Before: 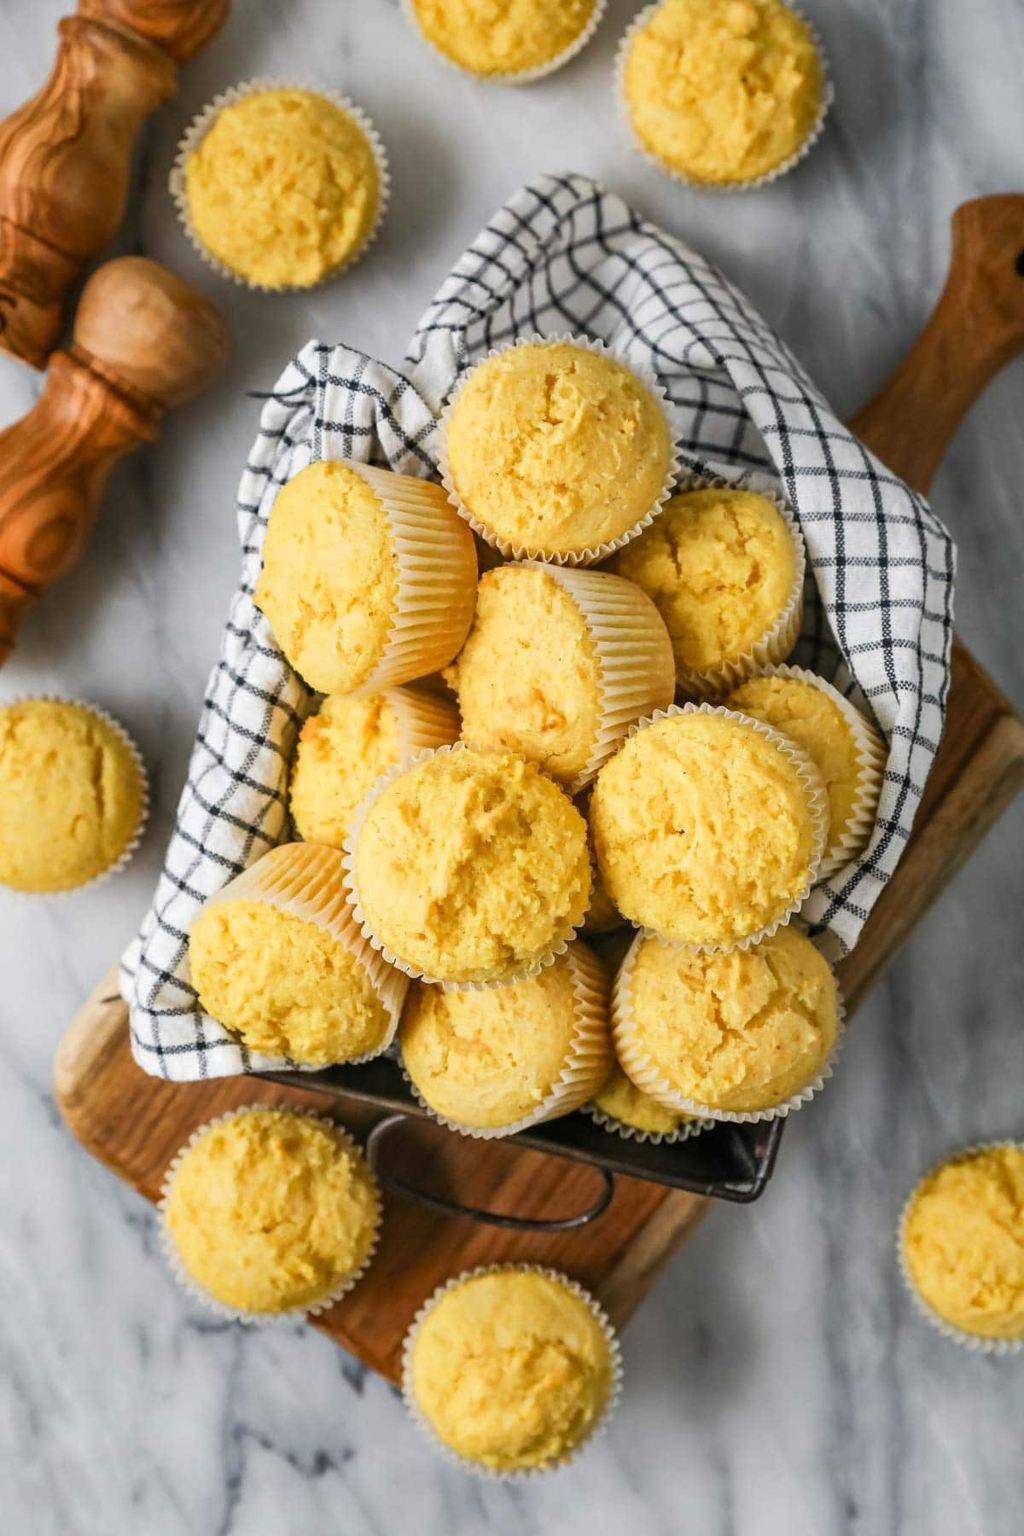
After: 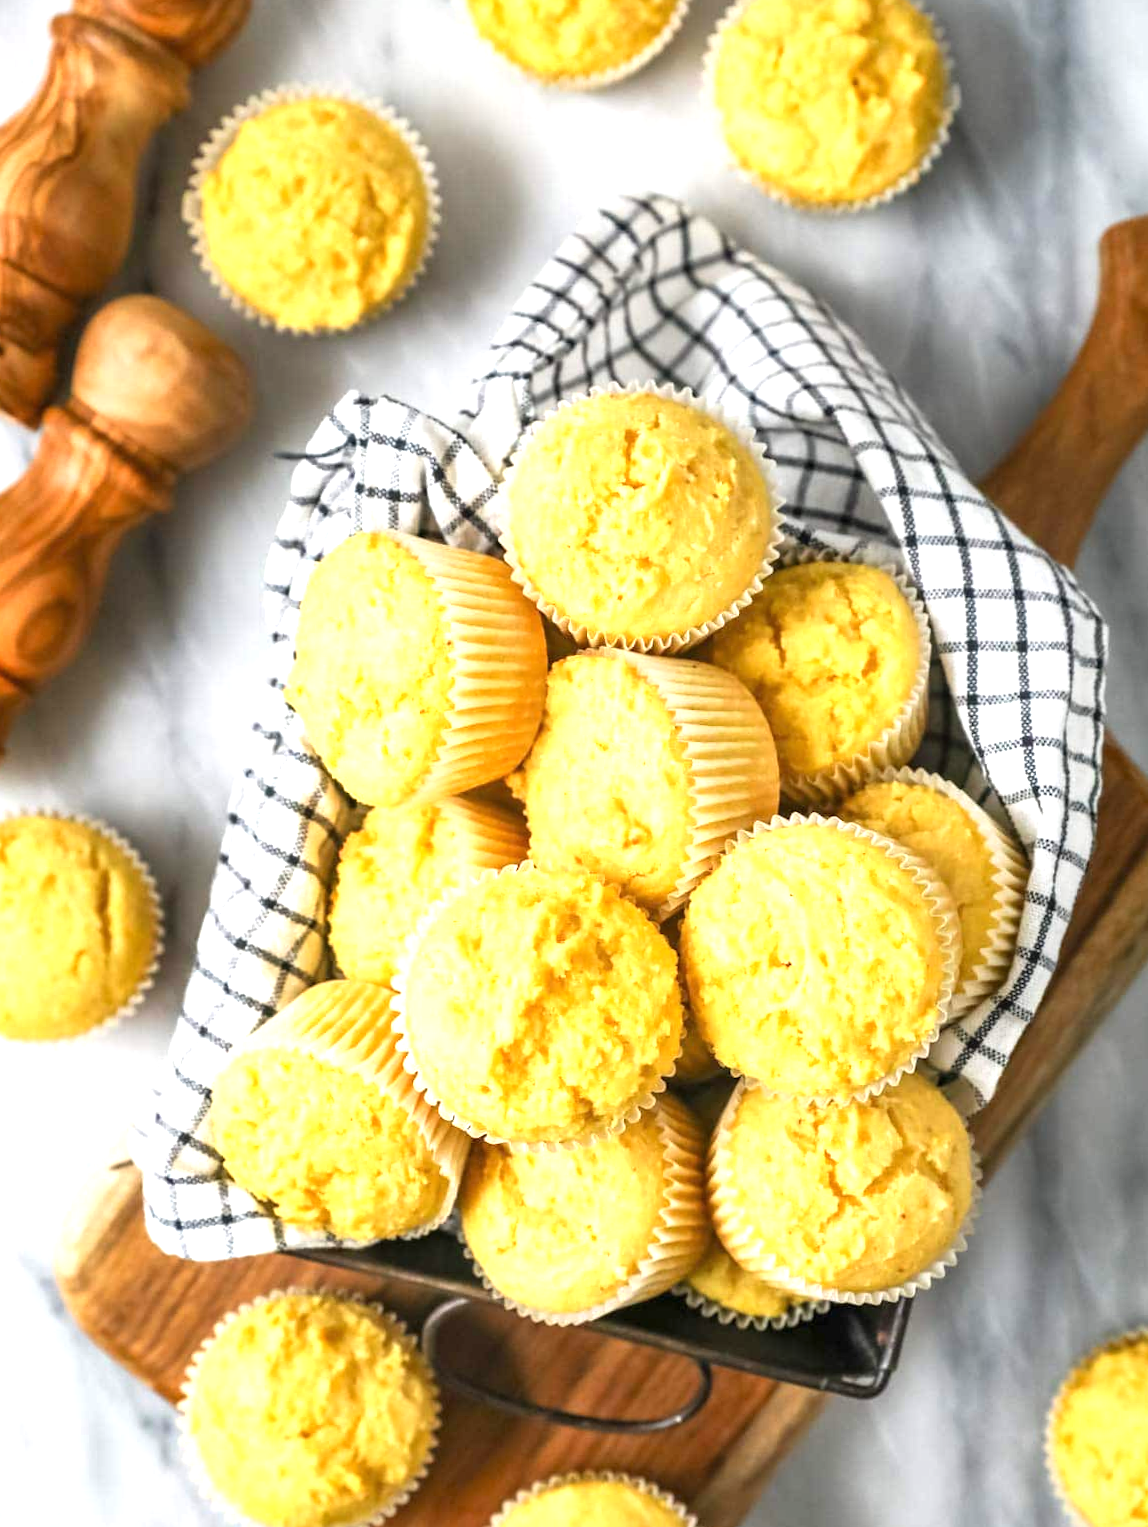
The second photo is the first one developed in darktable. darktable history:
crop and rotate: angle 0.425°, left 0.375%, right 2.896%, bottom 14.205%
exposure: black level correction 0, exposure 1 EV, compensate highlight preservation false
